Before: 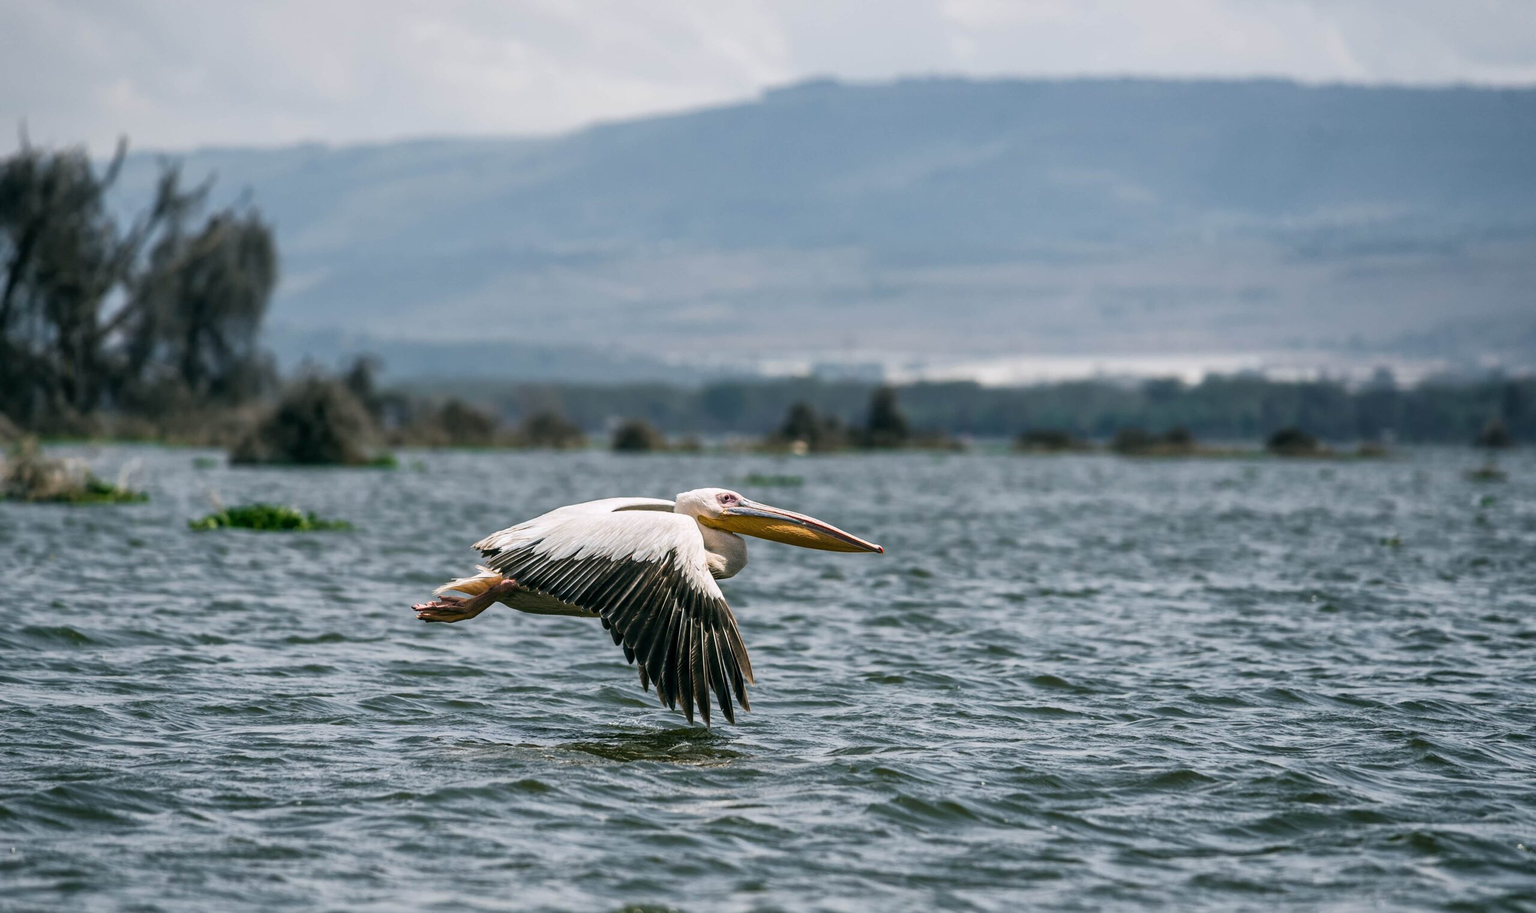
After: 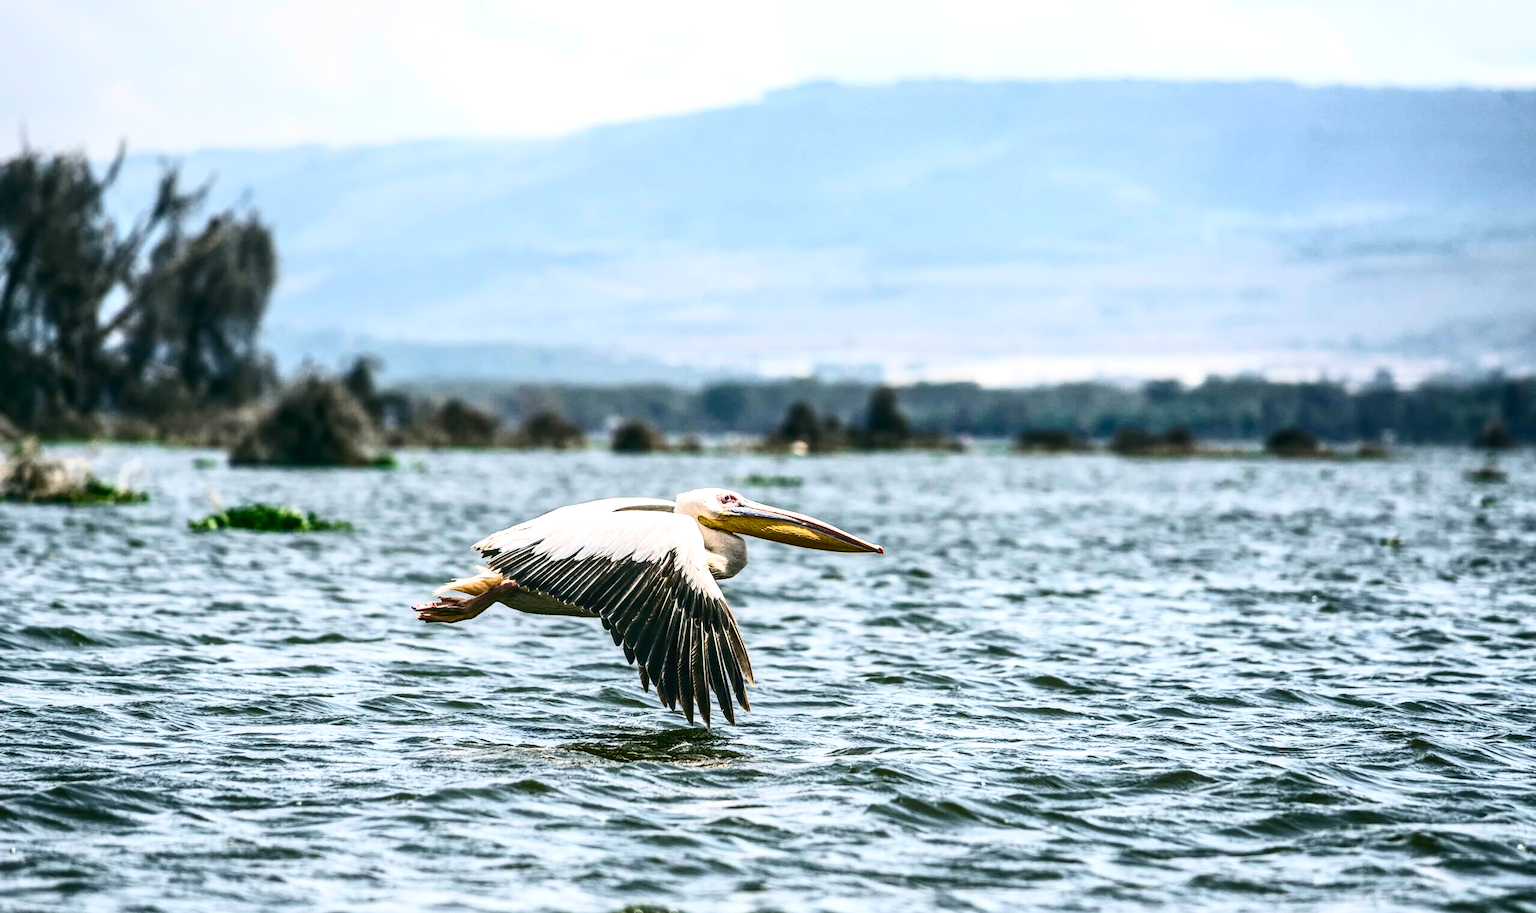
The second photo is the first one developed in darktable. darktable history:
local contrast: on, module defaults
exposure: black level correction 0, exposure 0.7 EV, compensate exposure bias true, compensate highlight preservation false
color zones: curves: ch1 [(0.113, 0.438) (0.75, 0.5)]; ch2 [(0.12, 0.526) (0.75, 0.5)]
contrast brightness saturation: contrast 0.4, brightness 0.05, saturation 0.25
